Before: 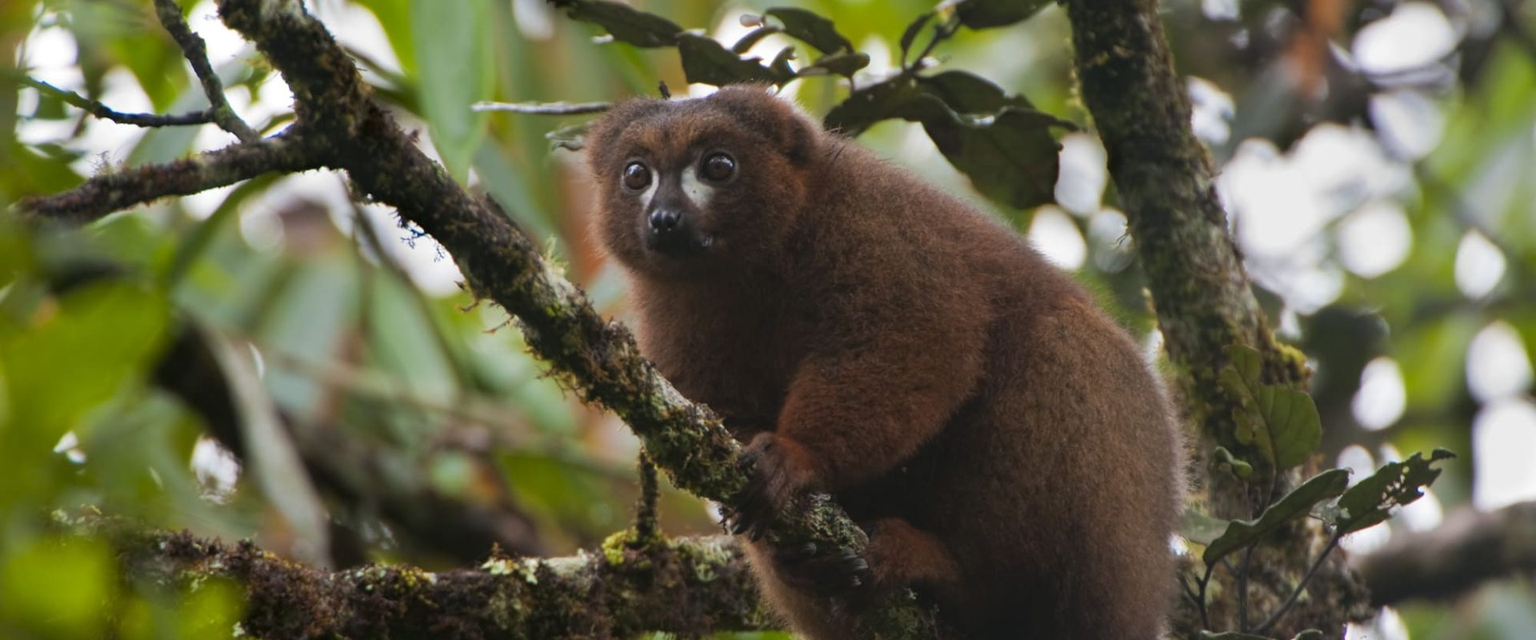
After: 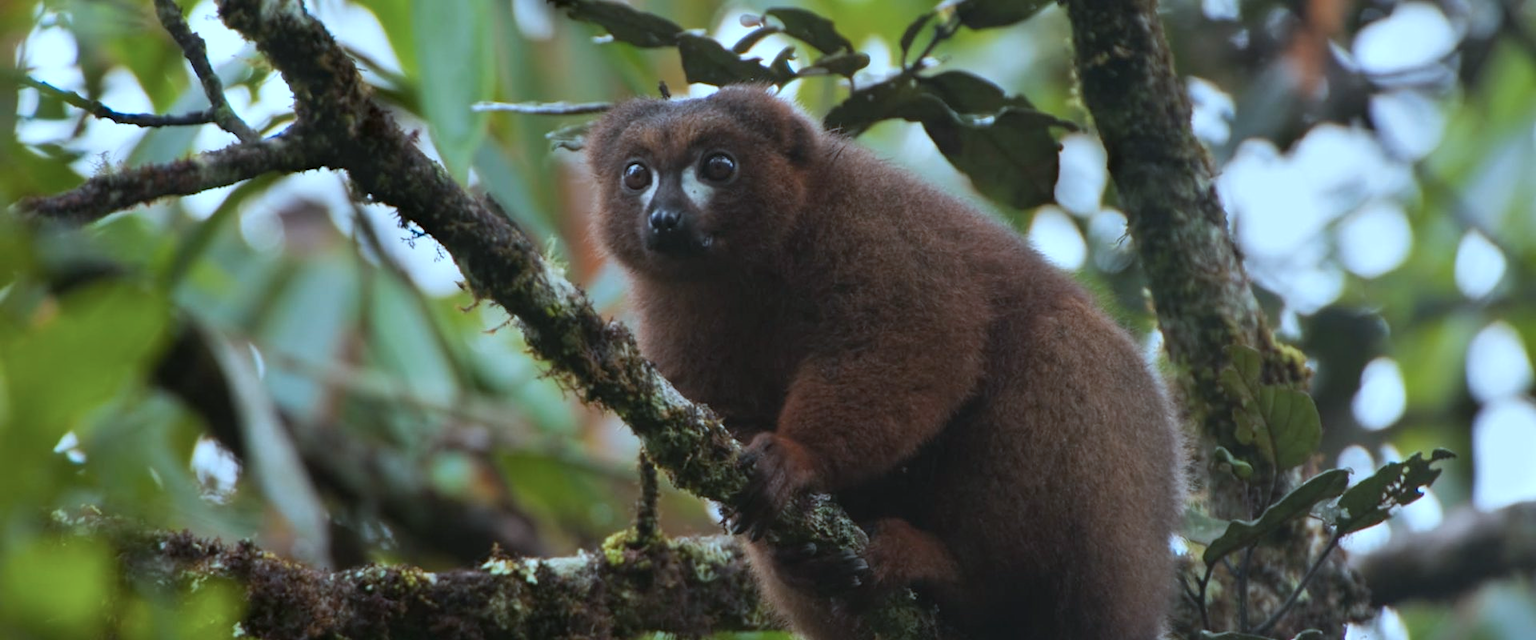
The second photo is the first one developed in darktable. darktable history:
color correction: highlights a* -9.68, highlights b* -21.9
